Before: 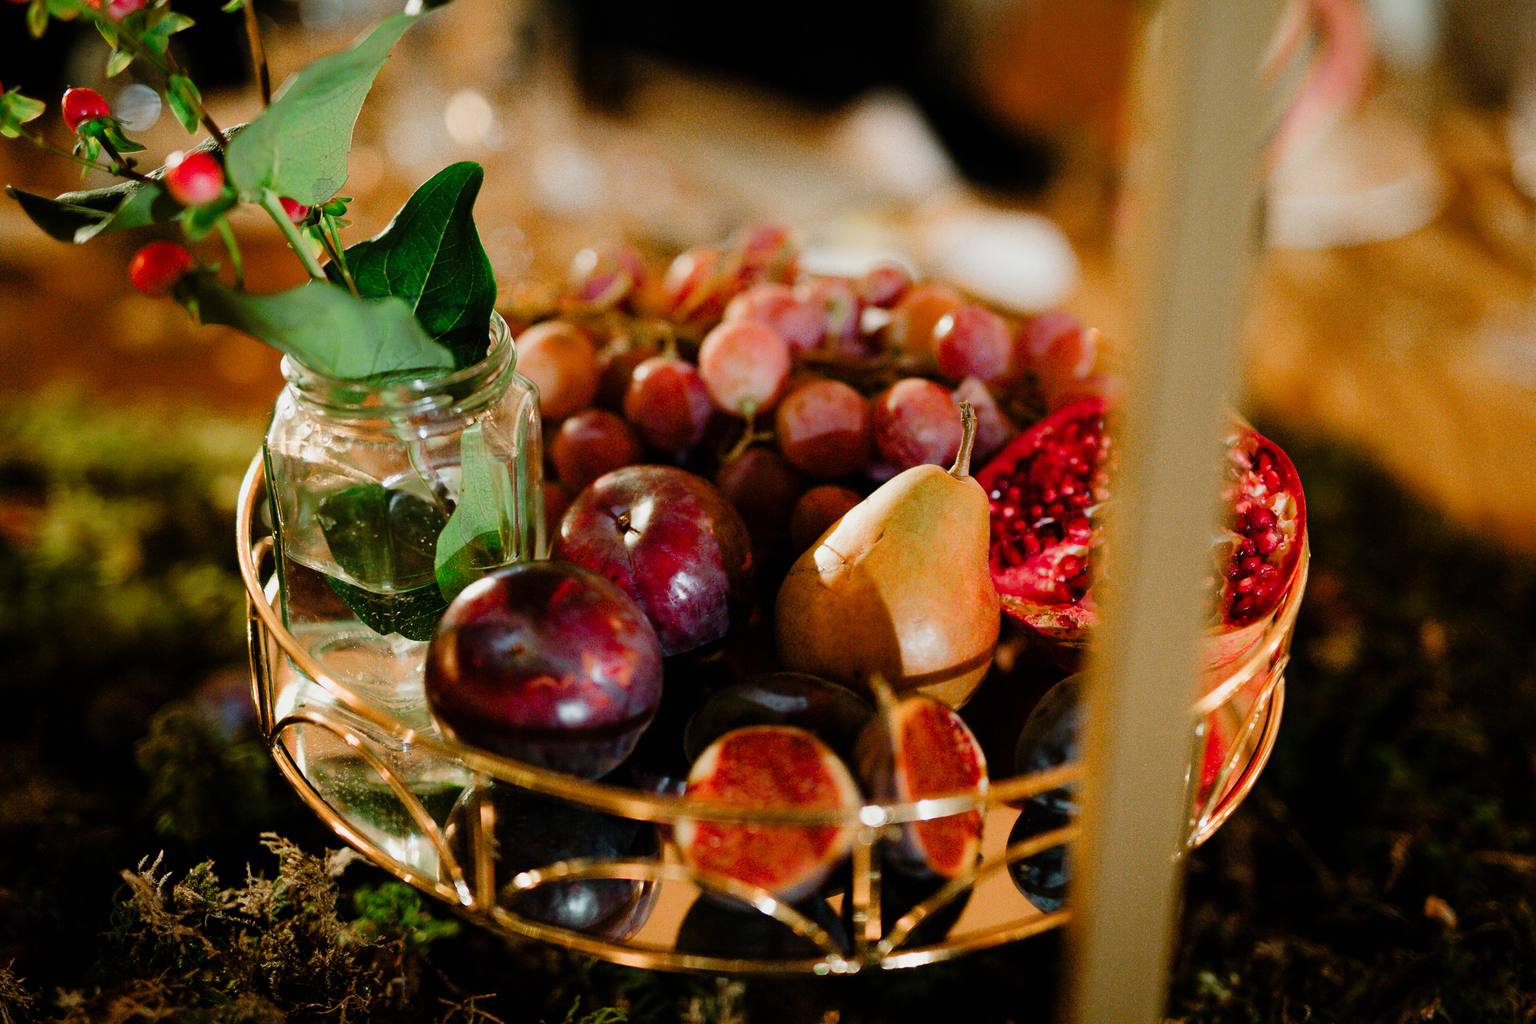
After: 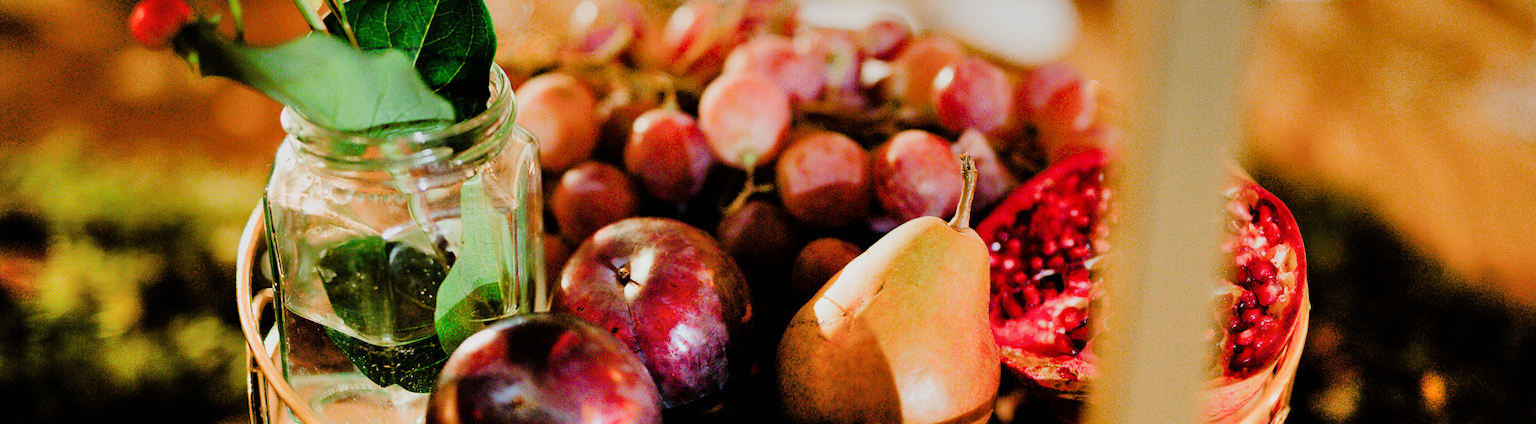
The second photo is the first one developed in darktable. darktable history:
filmic rgb: black relative exposure -9.26 EV, white relative exposure 6.83 EV, hardness 3.07, contrast 1.05, iterations of high-quality reconstruction 0
crop and rotate: top 24.287%, bottom 34.212%
shadows and highlights: white point adjustment 0.109, highlights -70.8, soften with gaussian
exposure: black level correction 0, exposure 0.865 EV, compensate highlight preservation false
